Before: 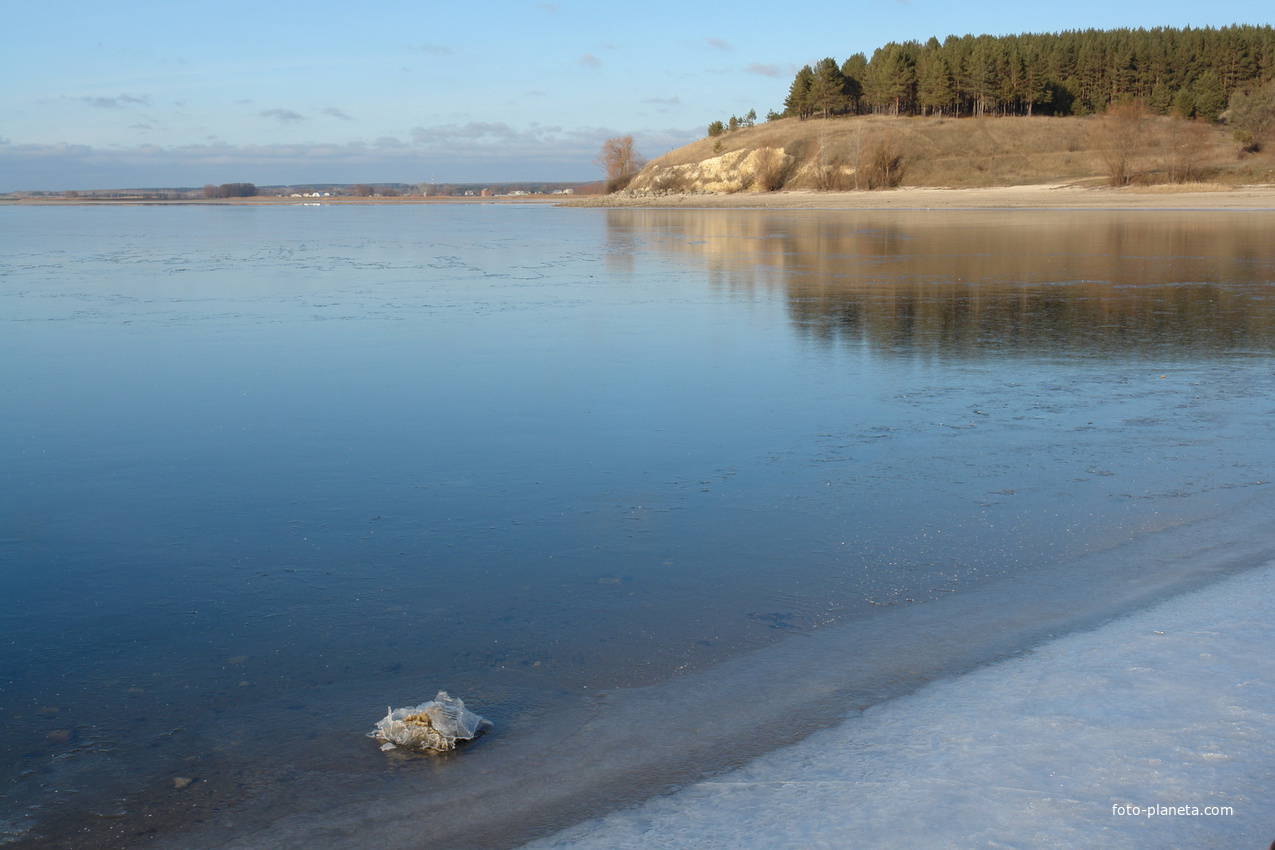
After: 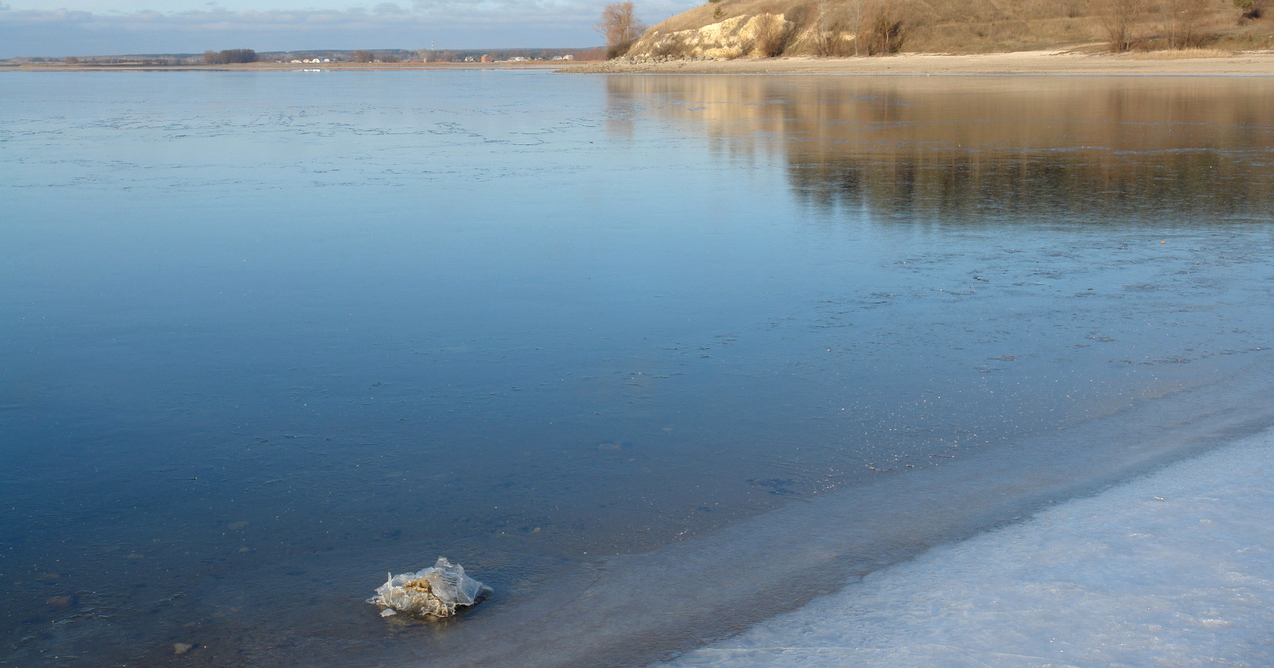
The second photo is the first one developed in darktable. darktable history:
exposure: exposure 0.16 EV, compensate exposure bias true, compensate highlight preservation false
crop and rotate: top 15.872%, bottom 5.507%
